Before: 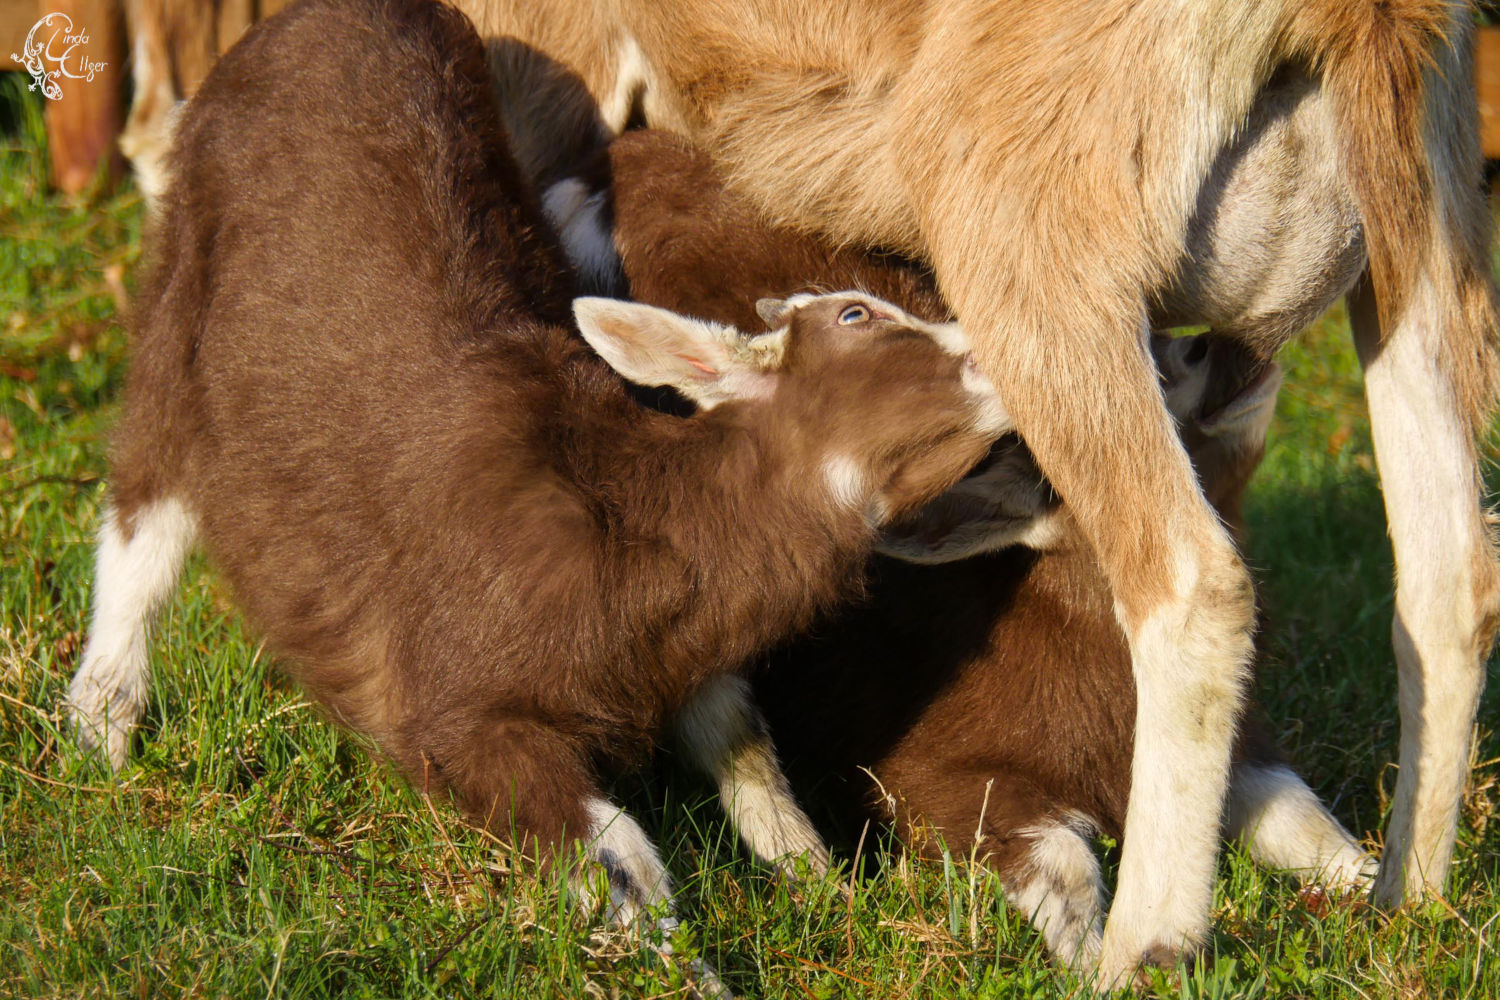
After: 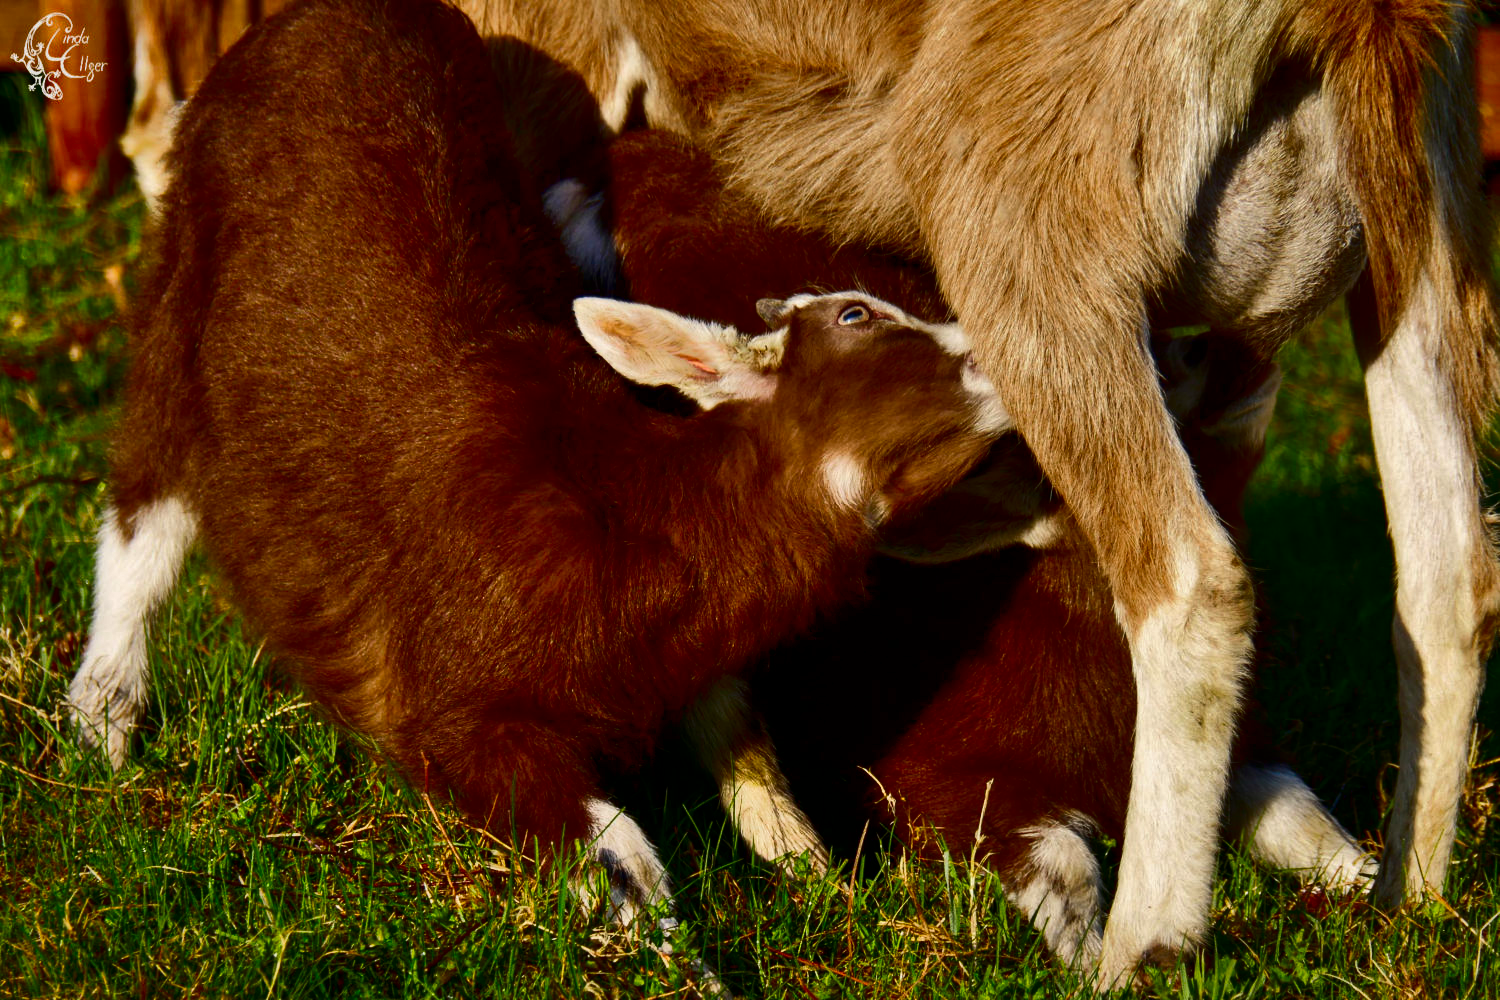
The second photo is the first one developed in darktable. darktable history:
contrast brightness saturation: contrast 0.09, brightness -0.59, saturation 0.17
exposure: black level correction 0.001, compensate highlight preservation false
shadows and highlights: highlights 70.7, soften with gaussian
